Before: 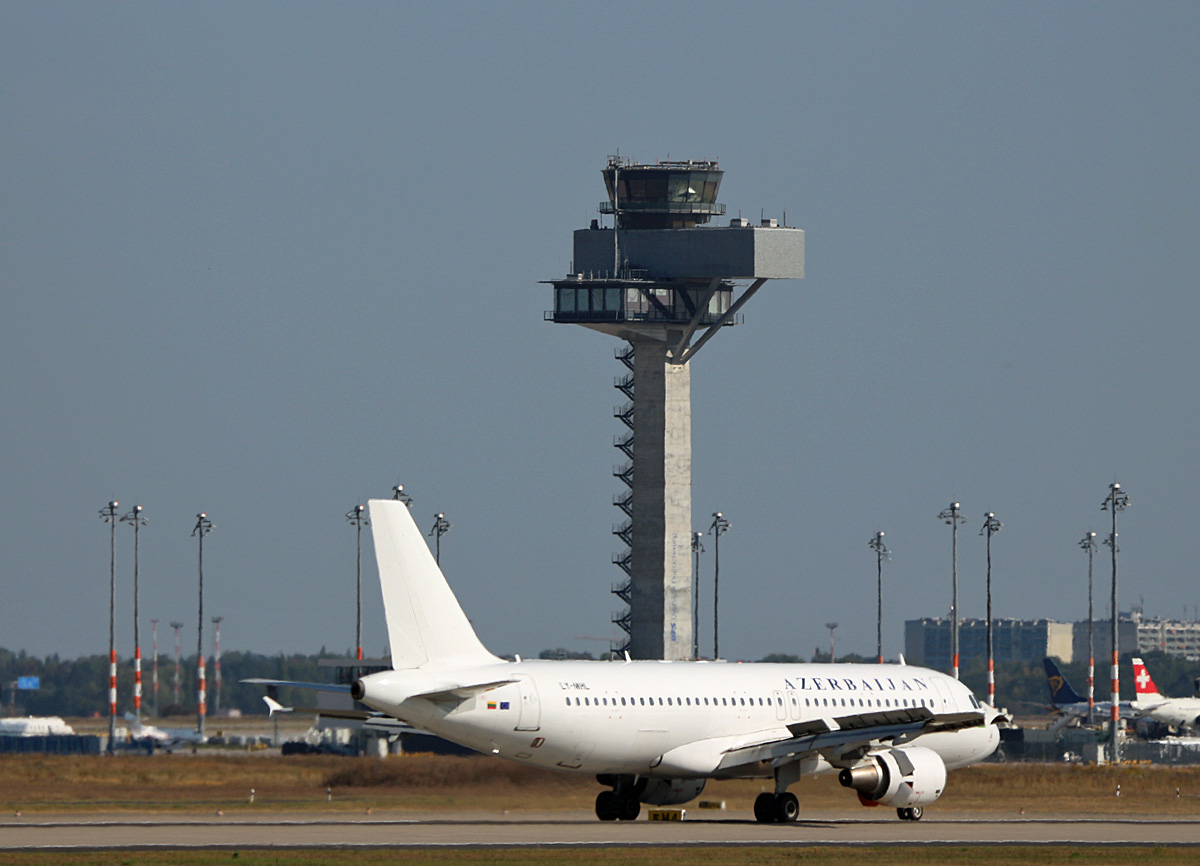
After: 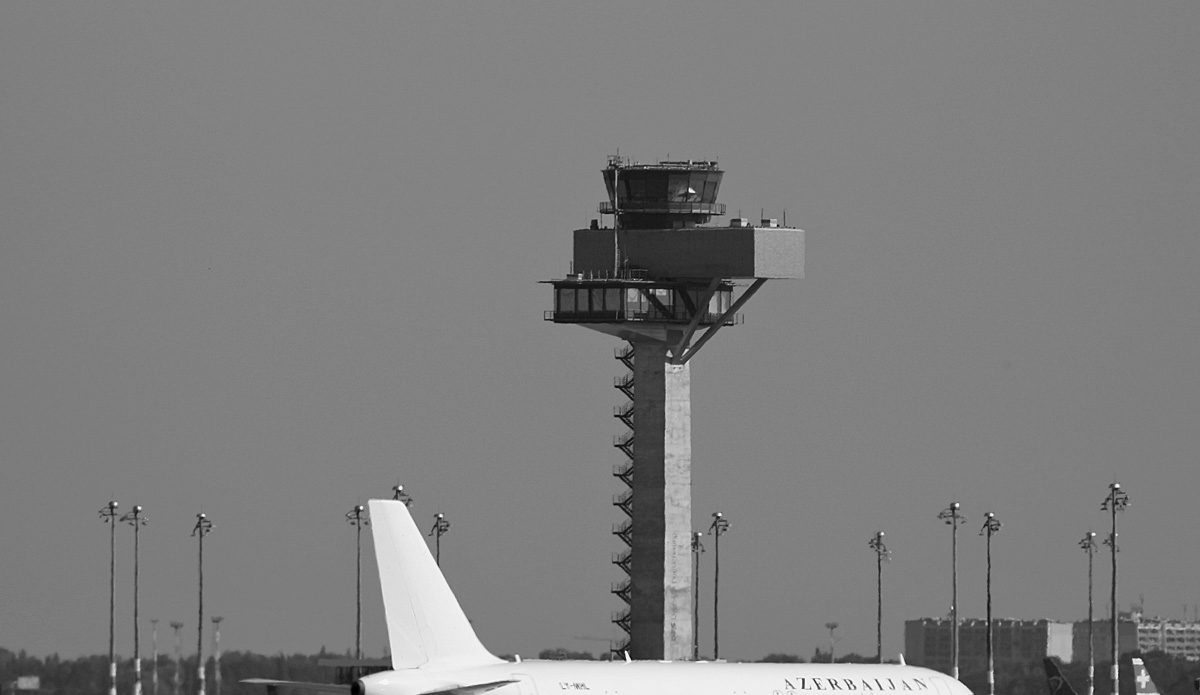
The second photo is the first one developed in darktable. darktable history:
crop: bottom 19.644%
color calibration: output gray [0.31, 0.36, 0.33, 0], gray › normalize channels true, illuminant same as pipeline (D50), adaptation XYZ, x 0.346, y 0.359, gamut compression 0
